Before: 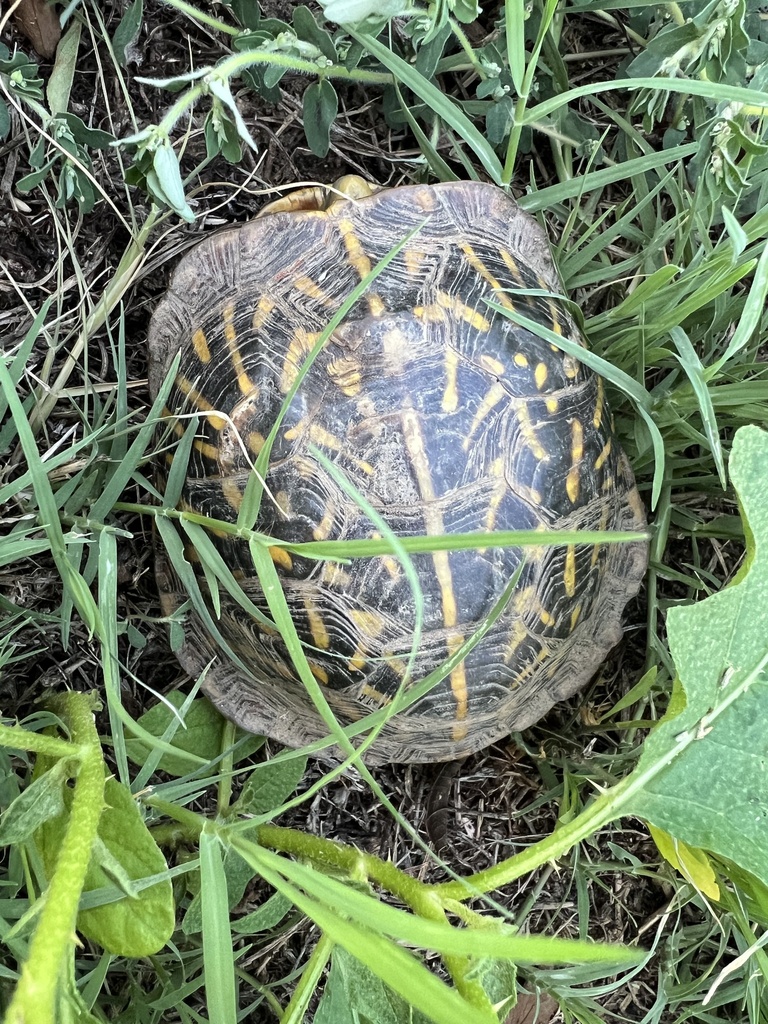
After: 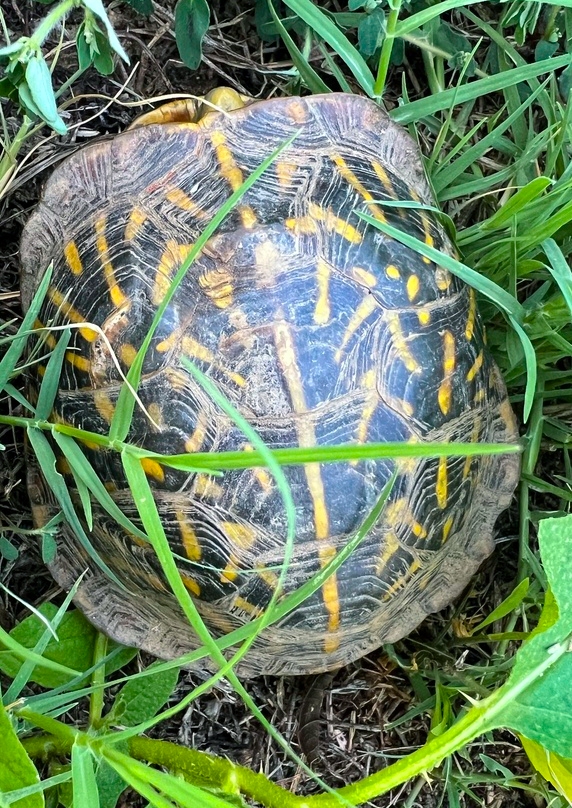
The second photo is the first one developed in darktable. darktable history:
crop: left 16.787%, top 8.612%, right 8.715%, bottom 12.424%
color balance rgb: power › chroma 0.493%, power › hue 214.93°, linear chroma grading › global chroma 9.928%, perceptual saturation grading › global saturation 0.395%, global vibrance 50.444%
